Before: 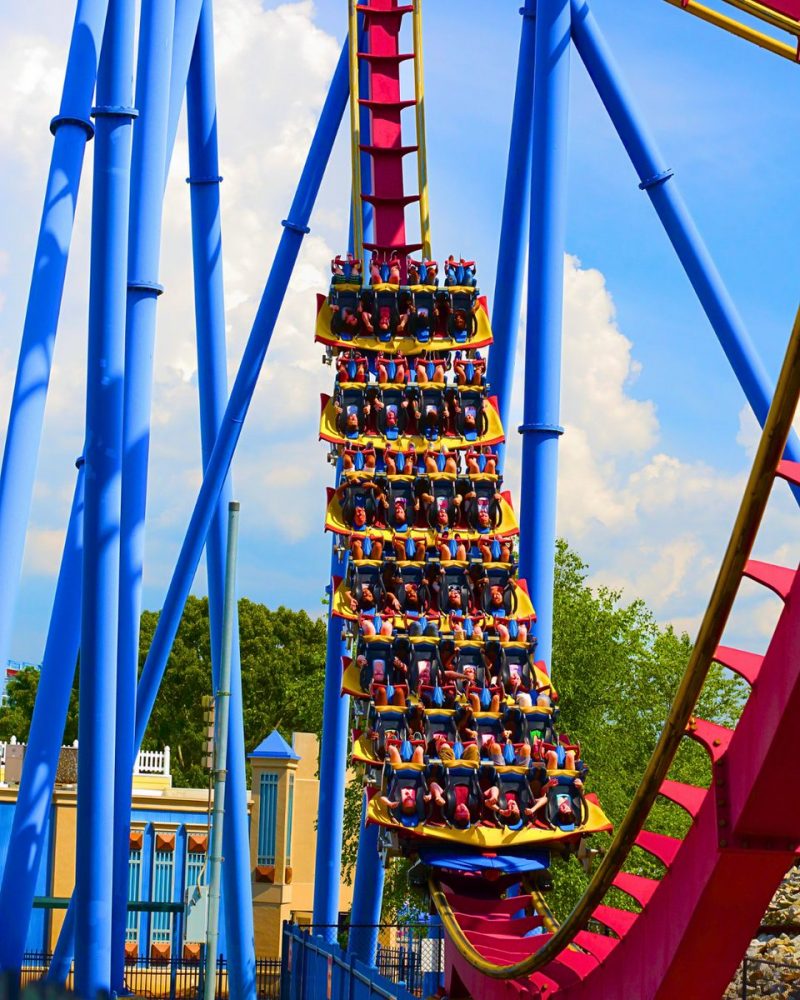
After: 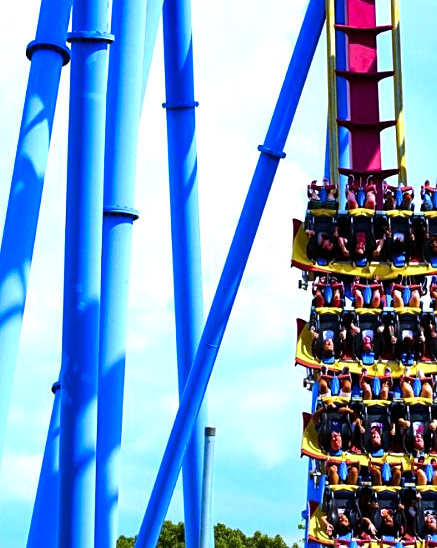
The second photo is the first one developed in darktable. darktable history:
crop and rotate: left 3.047%, top 7.509%, right 42.236%, bottom 37.598%
tone equalizer: -8 EV -0.75 EV, -7 EV -0.7 EV, -6 EV -0.6 EV, -5 EV -0.4 EV, -3 EV 0.4 EV, -2 EV 0.6 EV, -1 EV 0.7 EV, +0 EV 0.75 EV, edges refinement/feathering 500, mask exposure compensation -1.57 EV, preserve details no
sharpen: amount 0.2
exposure: exposure -0.048 EV, compensate highlight preservation false
shadows and highlights: shadows 52.34, highlights -28.23, soften with gaussian
white balance: red 0.871, blue 1.249
levels: levels [0.016, 0.492, 0.969]
